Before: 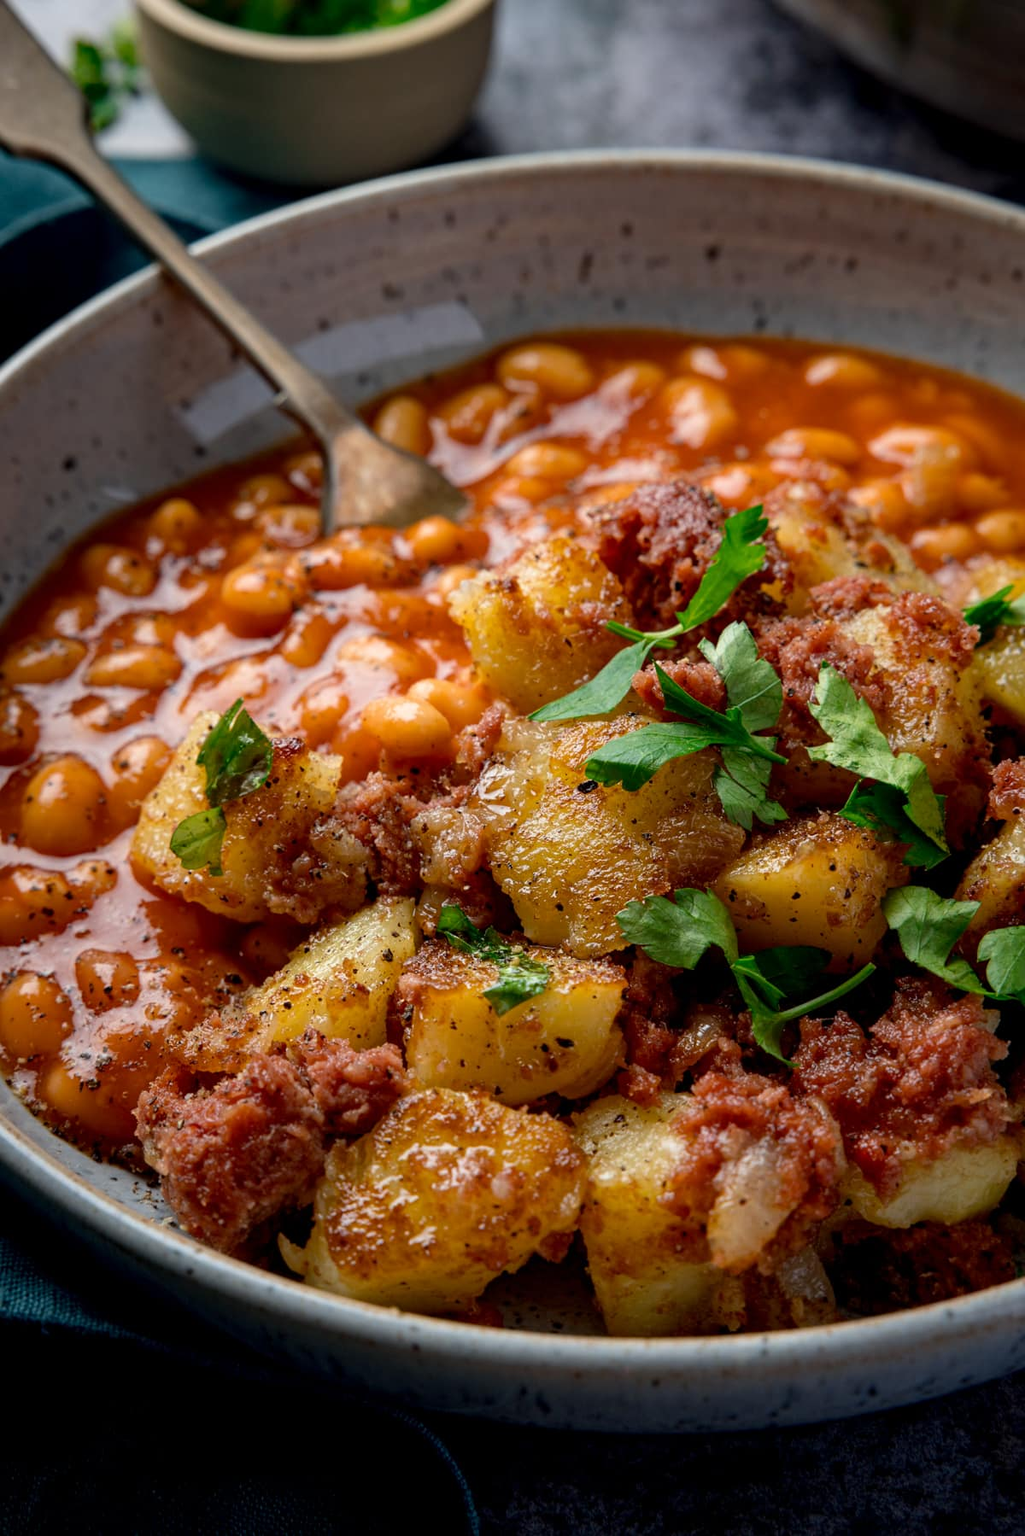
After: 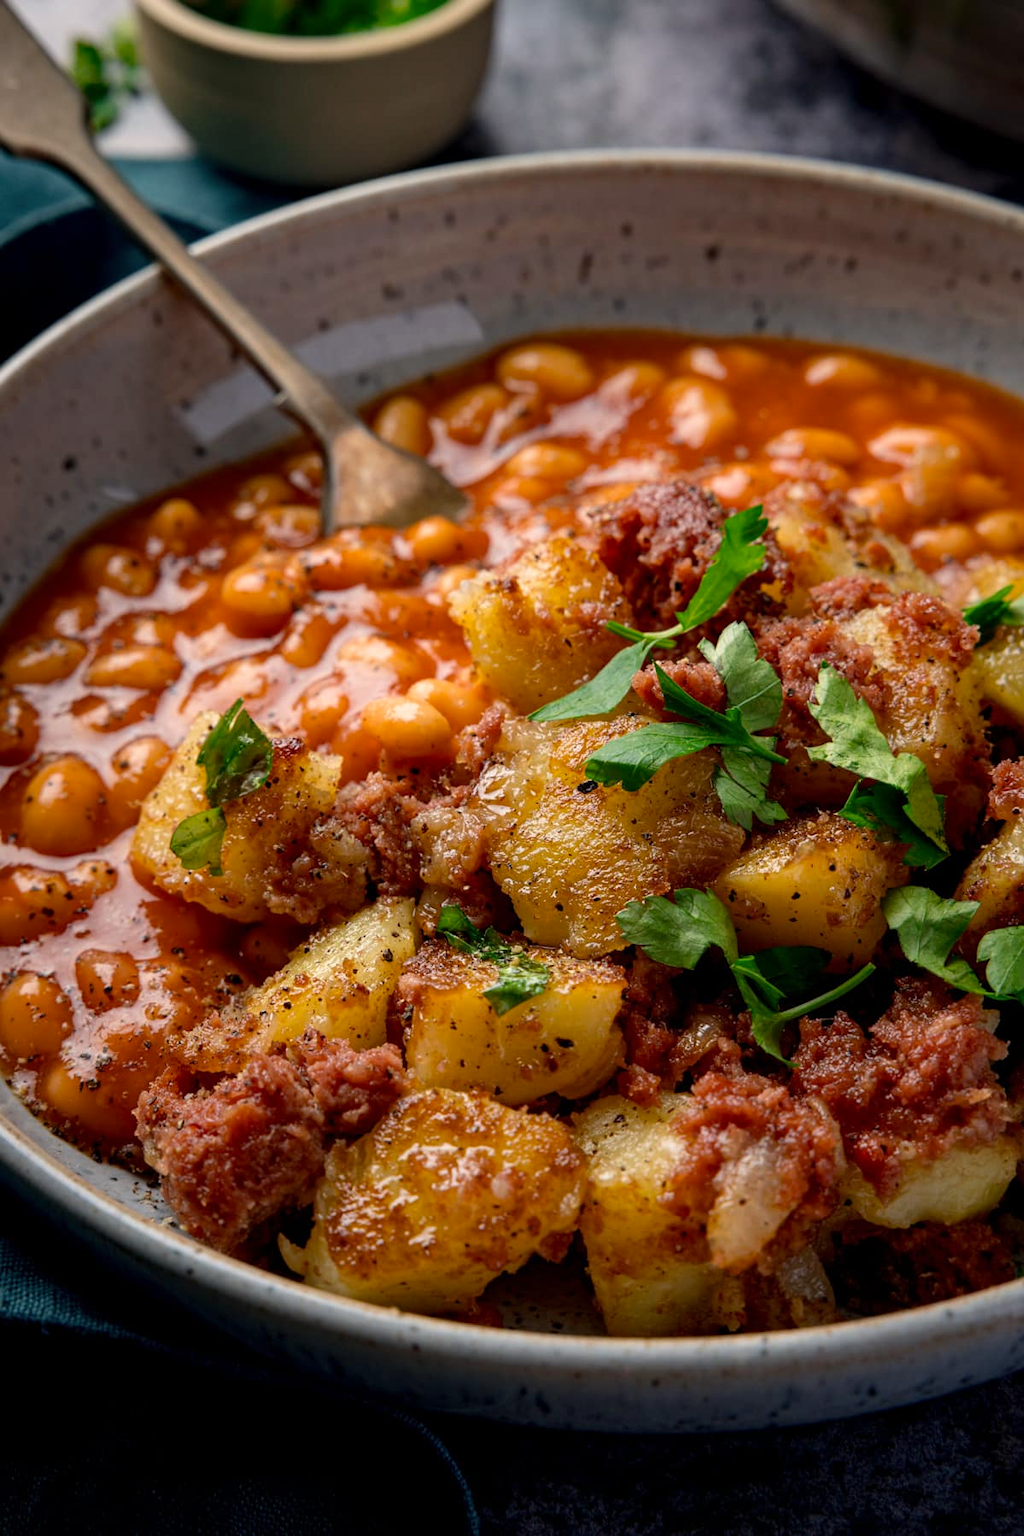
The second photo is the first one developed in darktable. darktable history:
color correction: highlights a* 3.56, highlights b* 5.07
